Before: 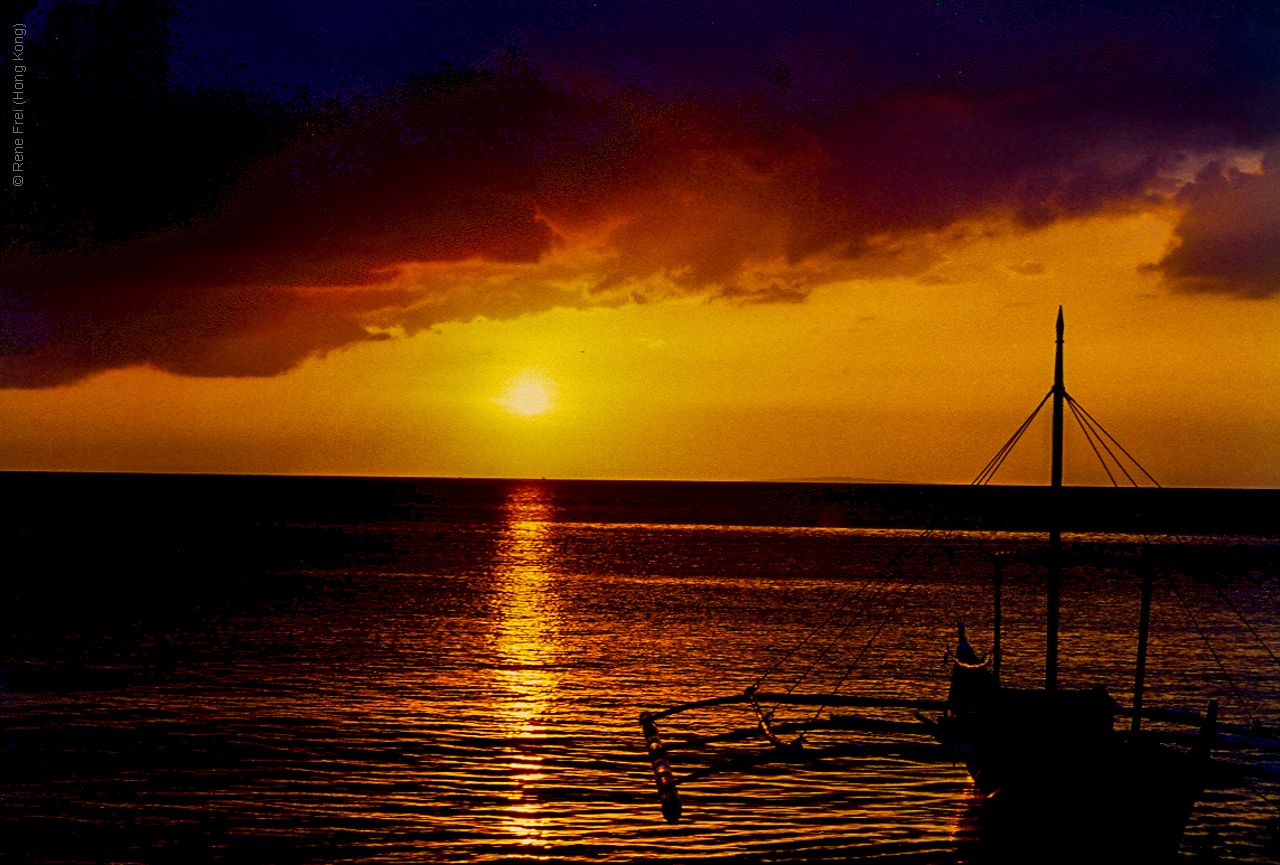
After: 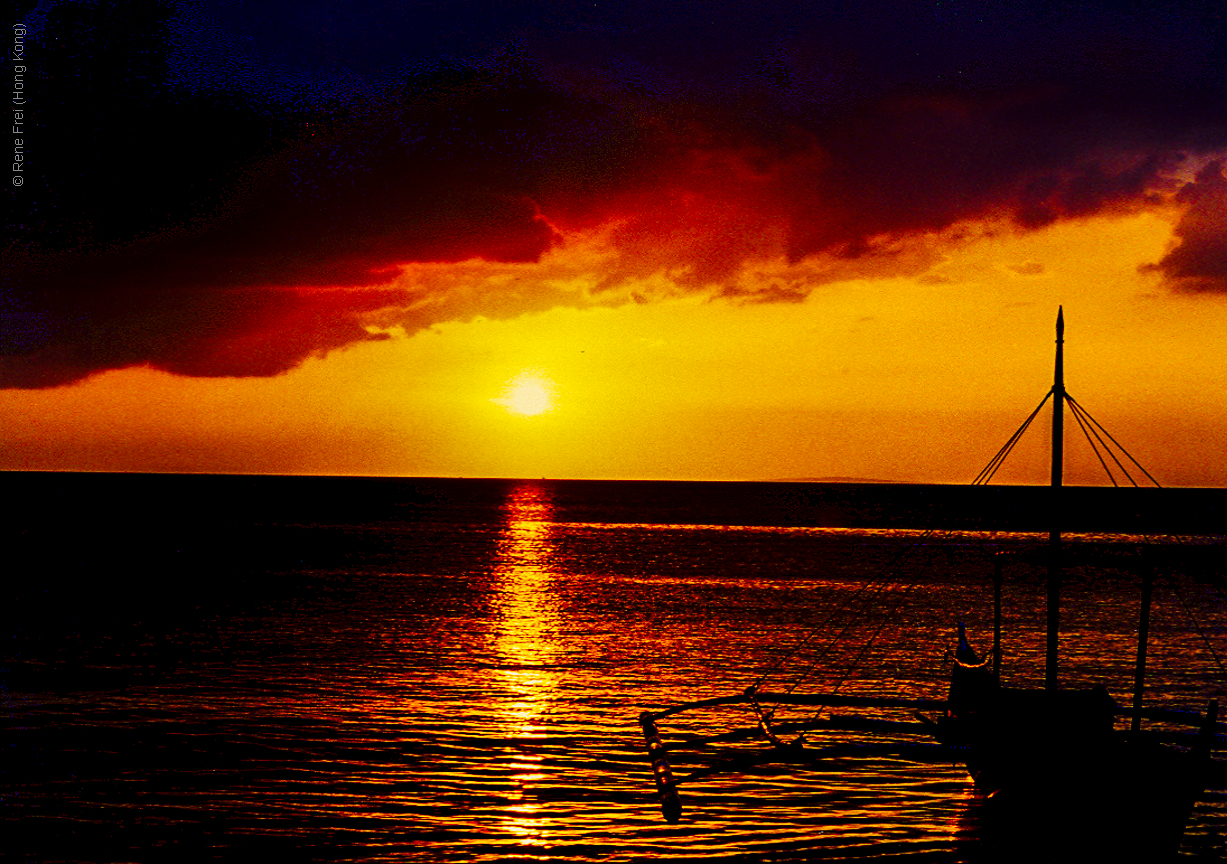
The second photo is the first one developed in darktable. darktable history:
crop: right 4.126%, bottom 0.031%
base curve: curves: ch0 [(0, 0) (0.036, 0.025) (0.121, 0.166) (0.206, 0.329) (0.605, 0.79) (1, 1)], preserve colors none
